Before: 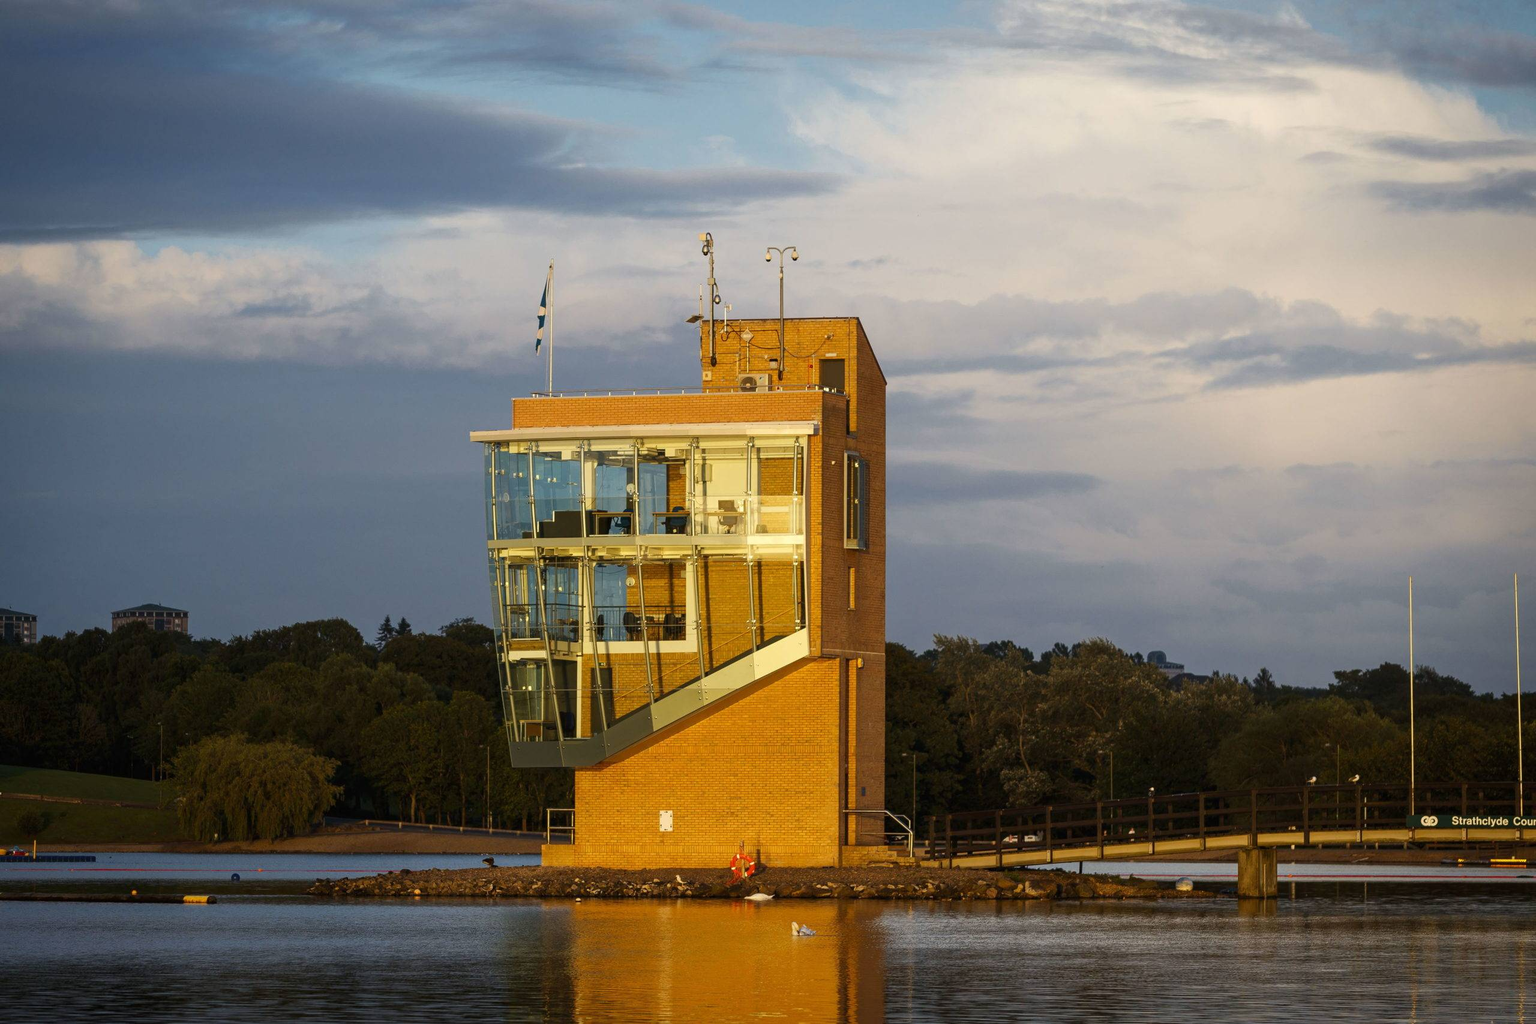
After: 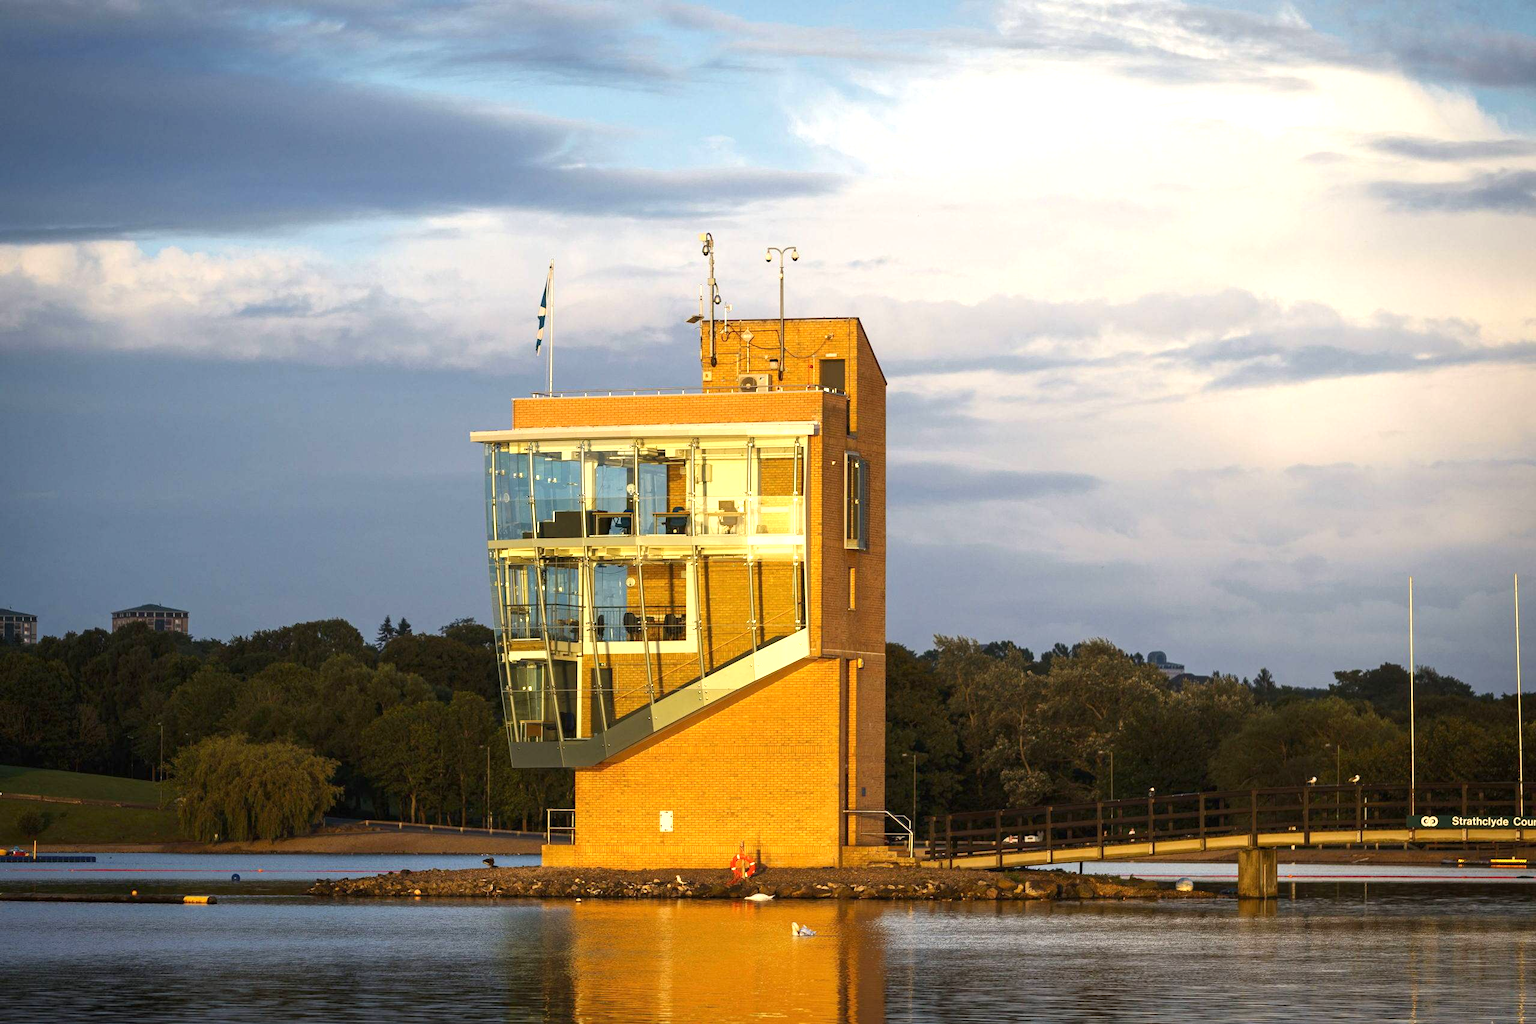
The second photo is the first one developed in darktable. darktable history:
exposure: exposure 0.781 EV, compensate highlight preservation false
